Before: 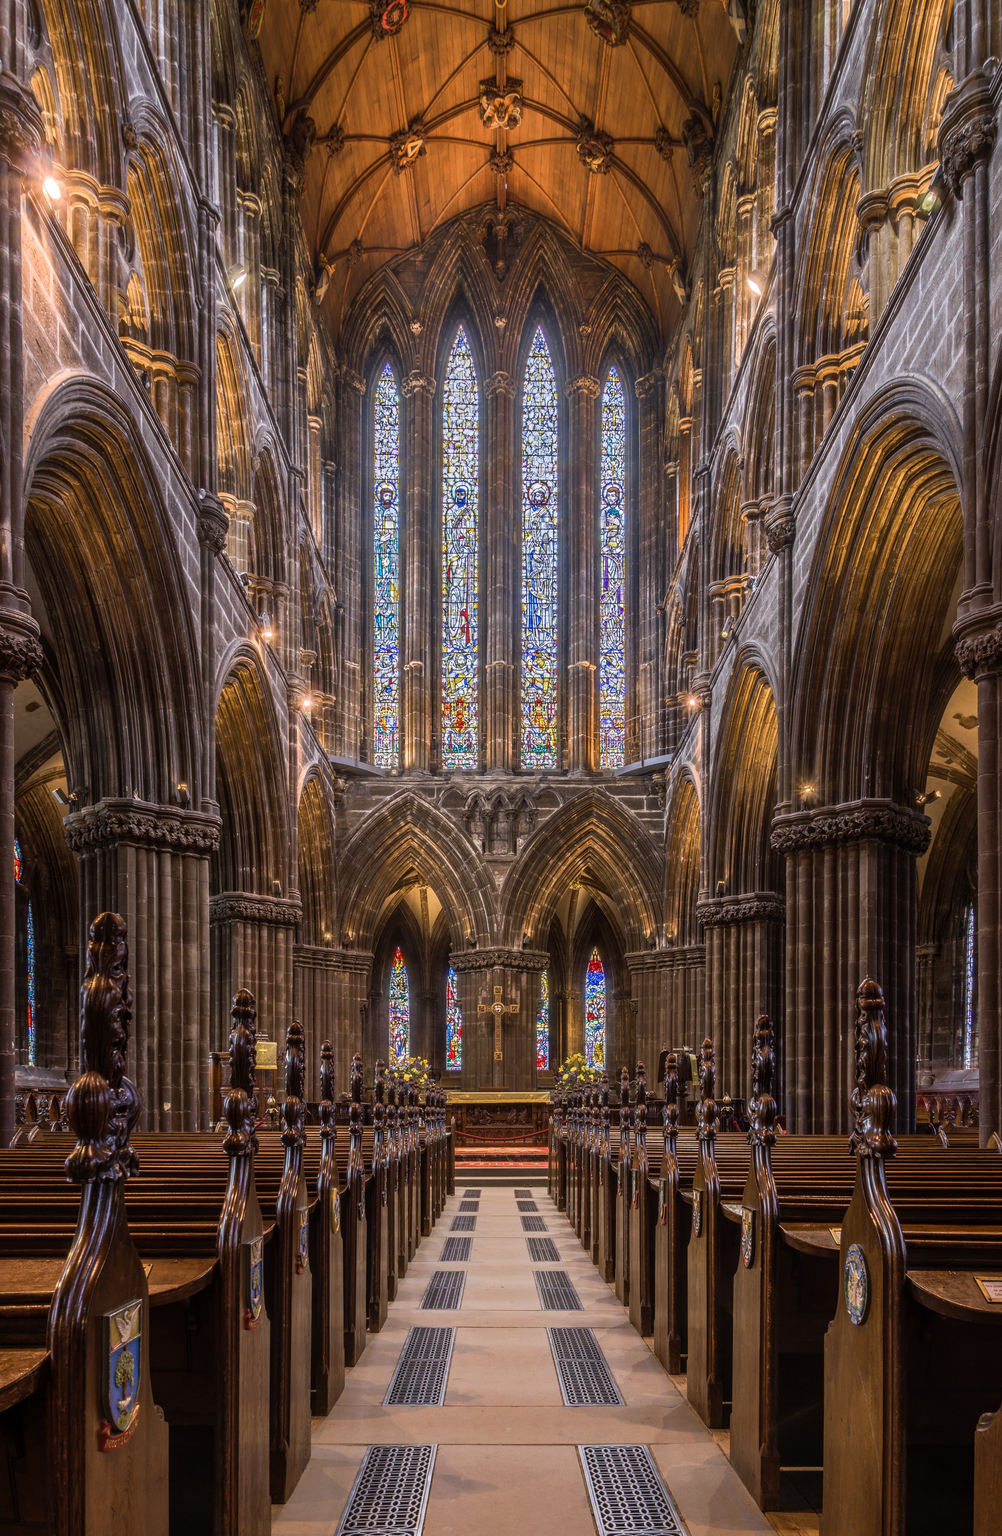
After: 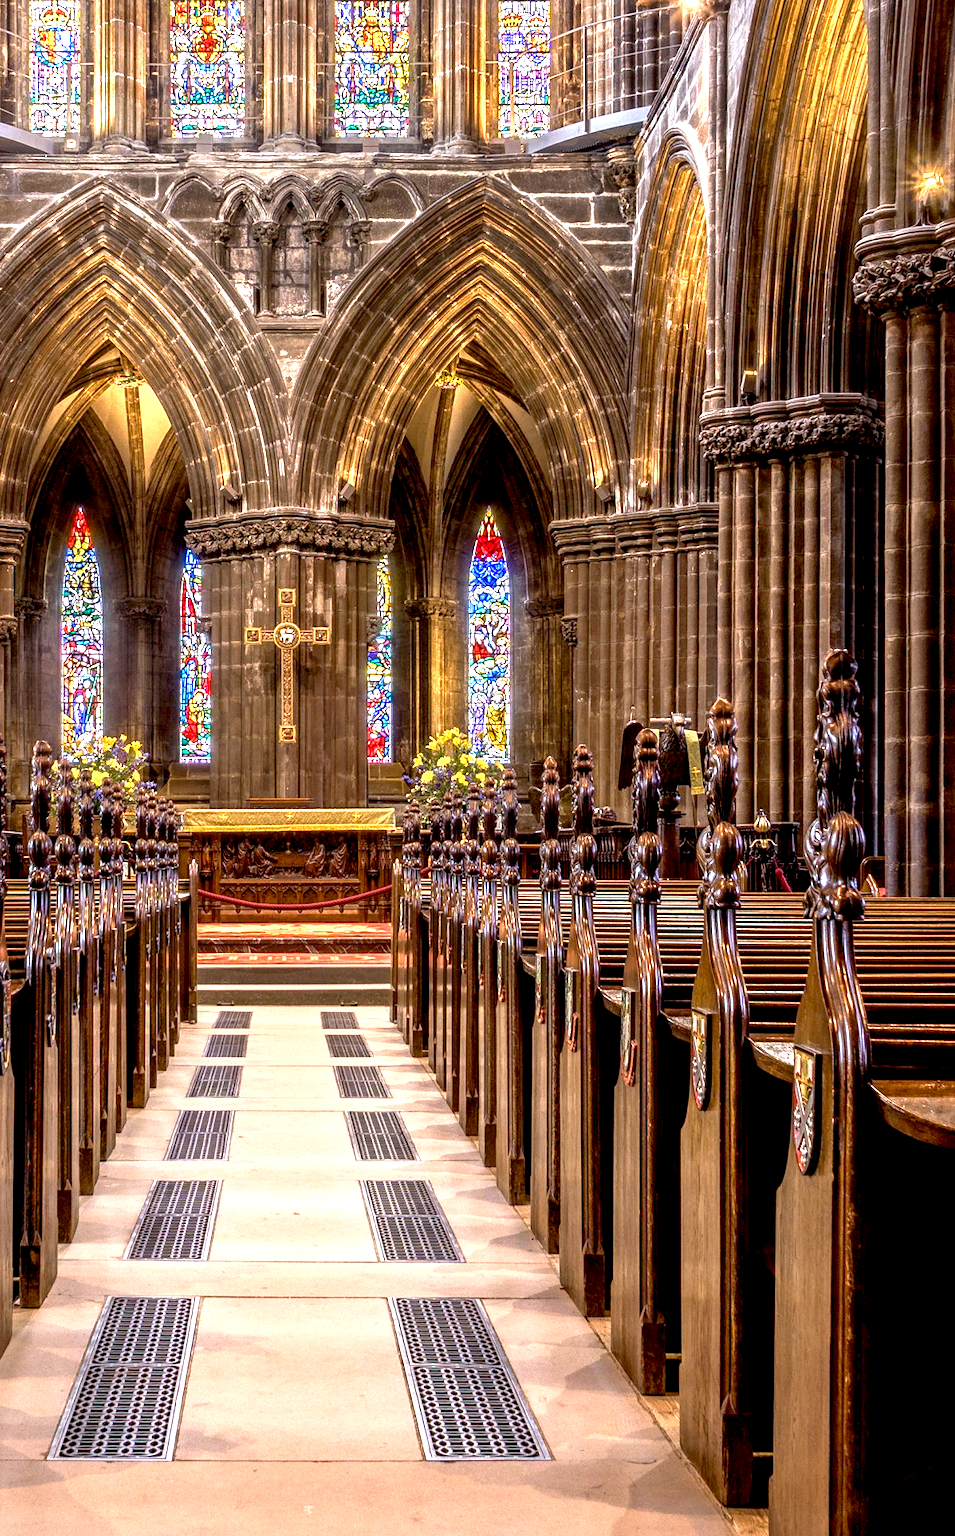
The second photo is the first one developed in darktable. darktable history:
local contrast: on, module defaults
exposure: black level correction 0.009, exposure 1.43 EV, compensate highlight preservation false
tone equalizer: -8 EV 0.087 EV, edges refinement/feathering 500, mask exposure compensation -1.57 EV, preserve details no
crop: left 35.928%, top 45.762%, right 18.124%, bottom 6.074%
